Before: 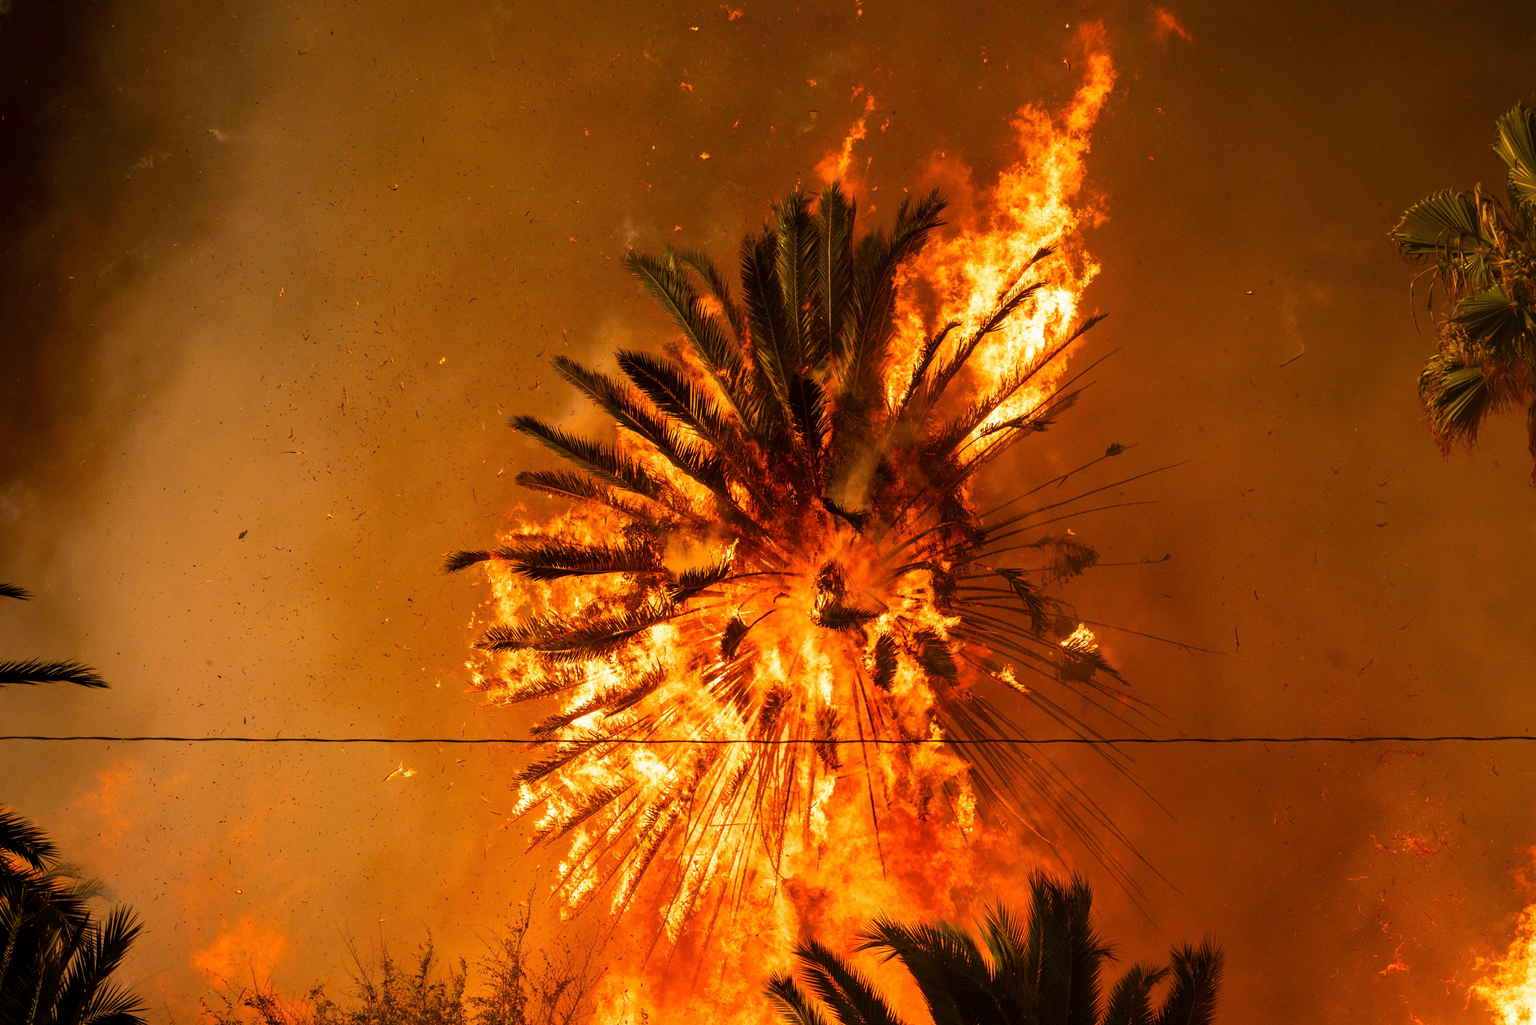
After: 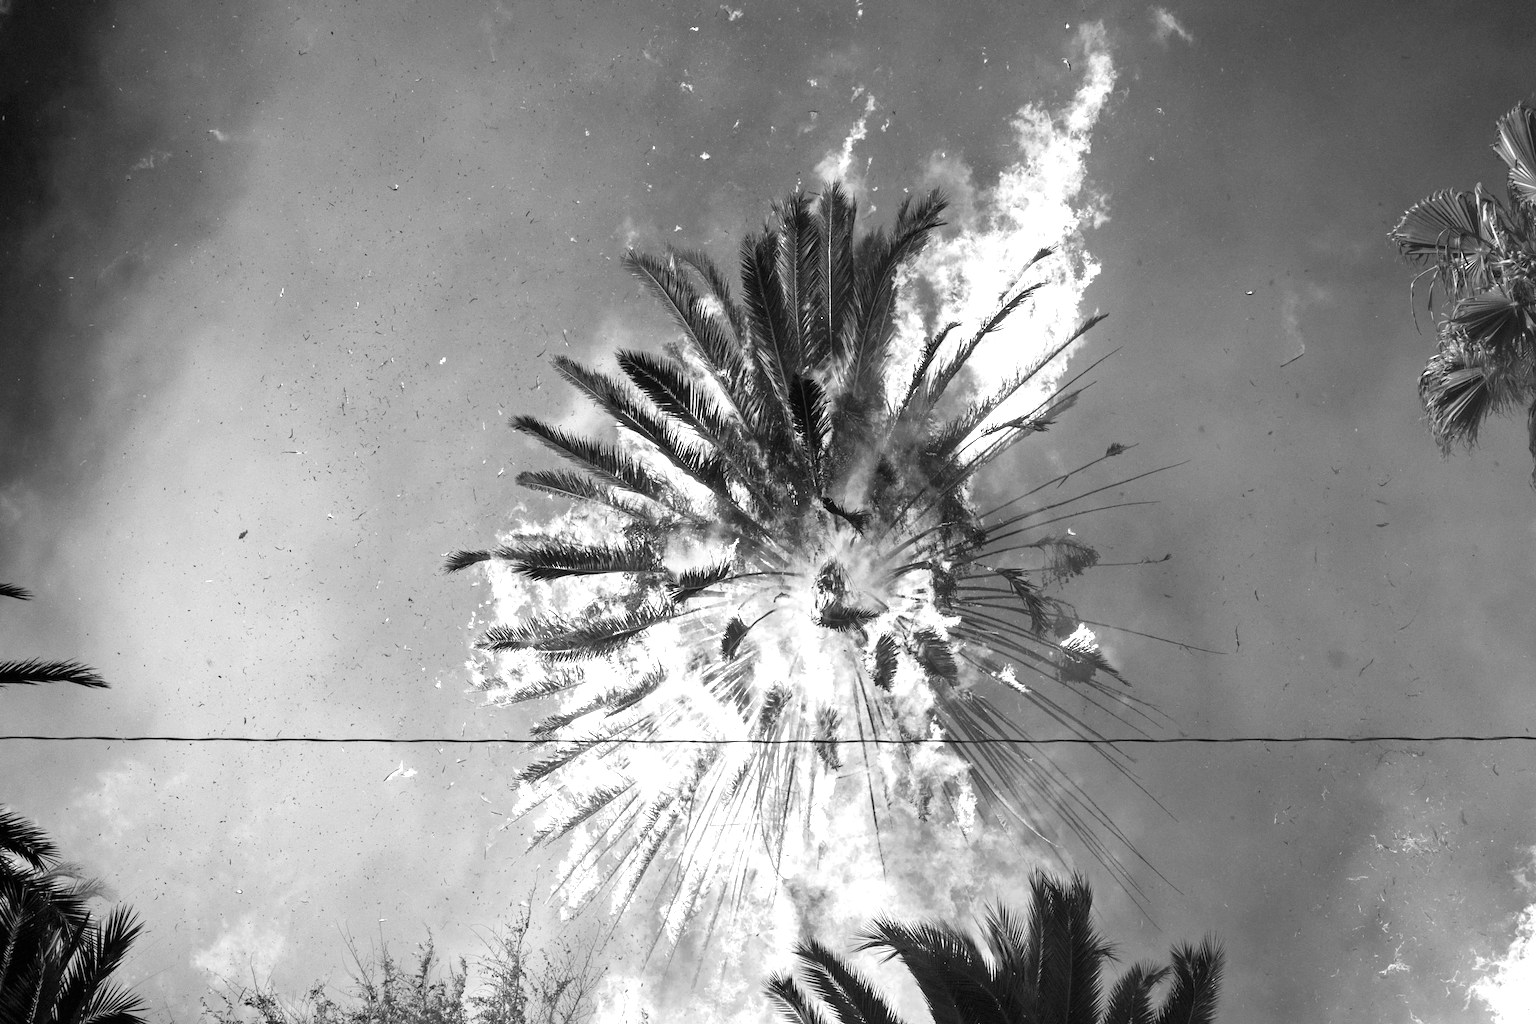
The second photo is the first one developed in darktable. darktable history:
exposure: black level correction 0, exposure 1.45 EV, compensate exposure bias true, compensate highlight preservation false
color correction: highlights a* -0.137, highlights b* -5.91, shadows a* -0.137, shadows b* -0.137
monochrome: on, module defaults
